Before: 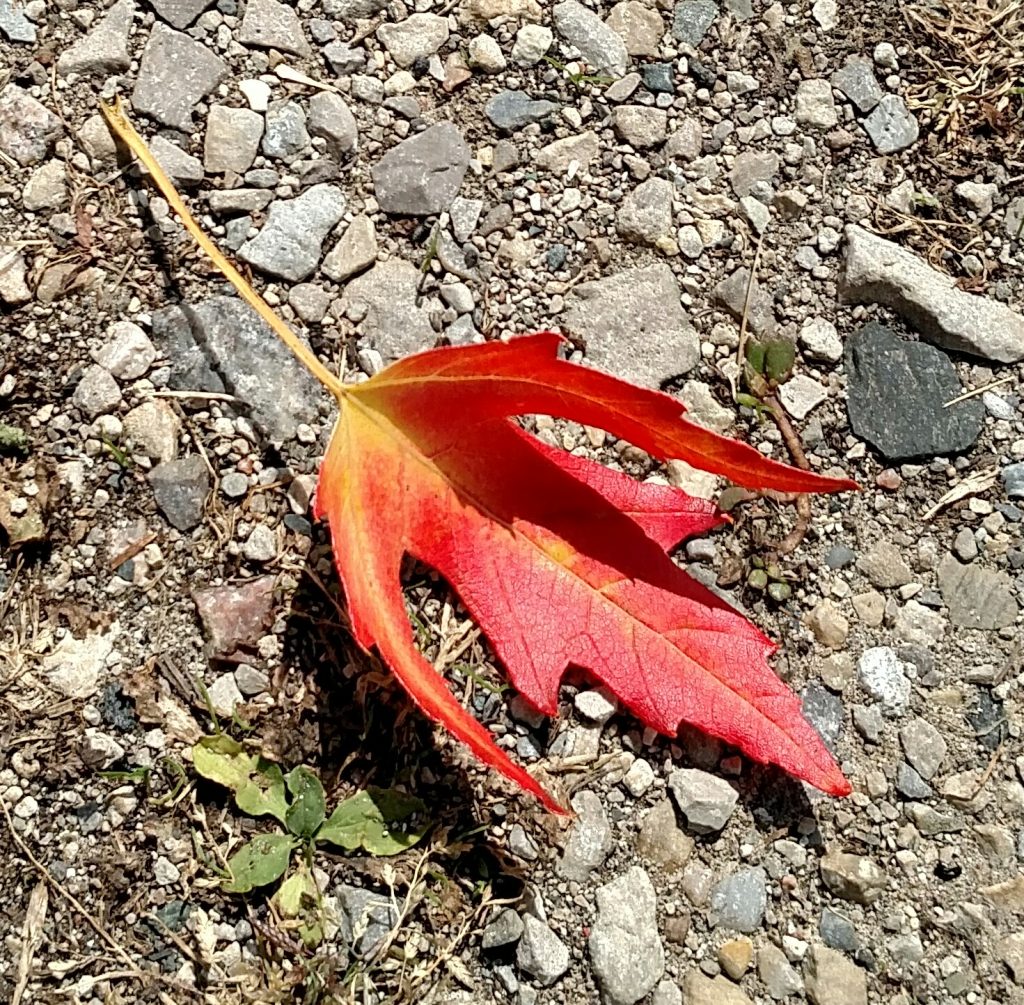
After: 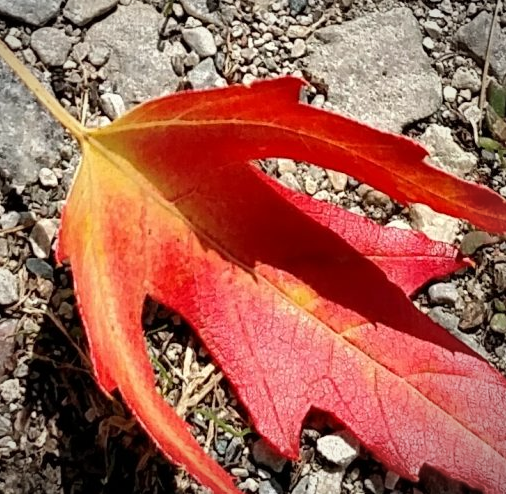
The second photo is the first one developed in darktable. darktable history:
crop: left 25.266%, top 25.485%, right 25.23%, bottom 25.358%
vignetting: fall-off radius 68.88%, automatic ratio true
